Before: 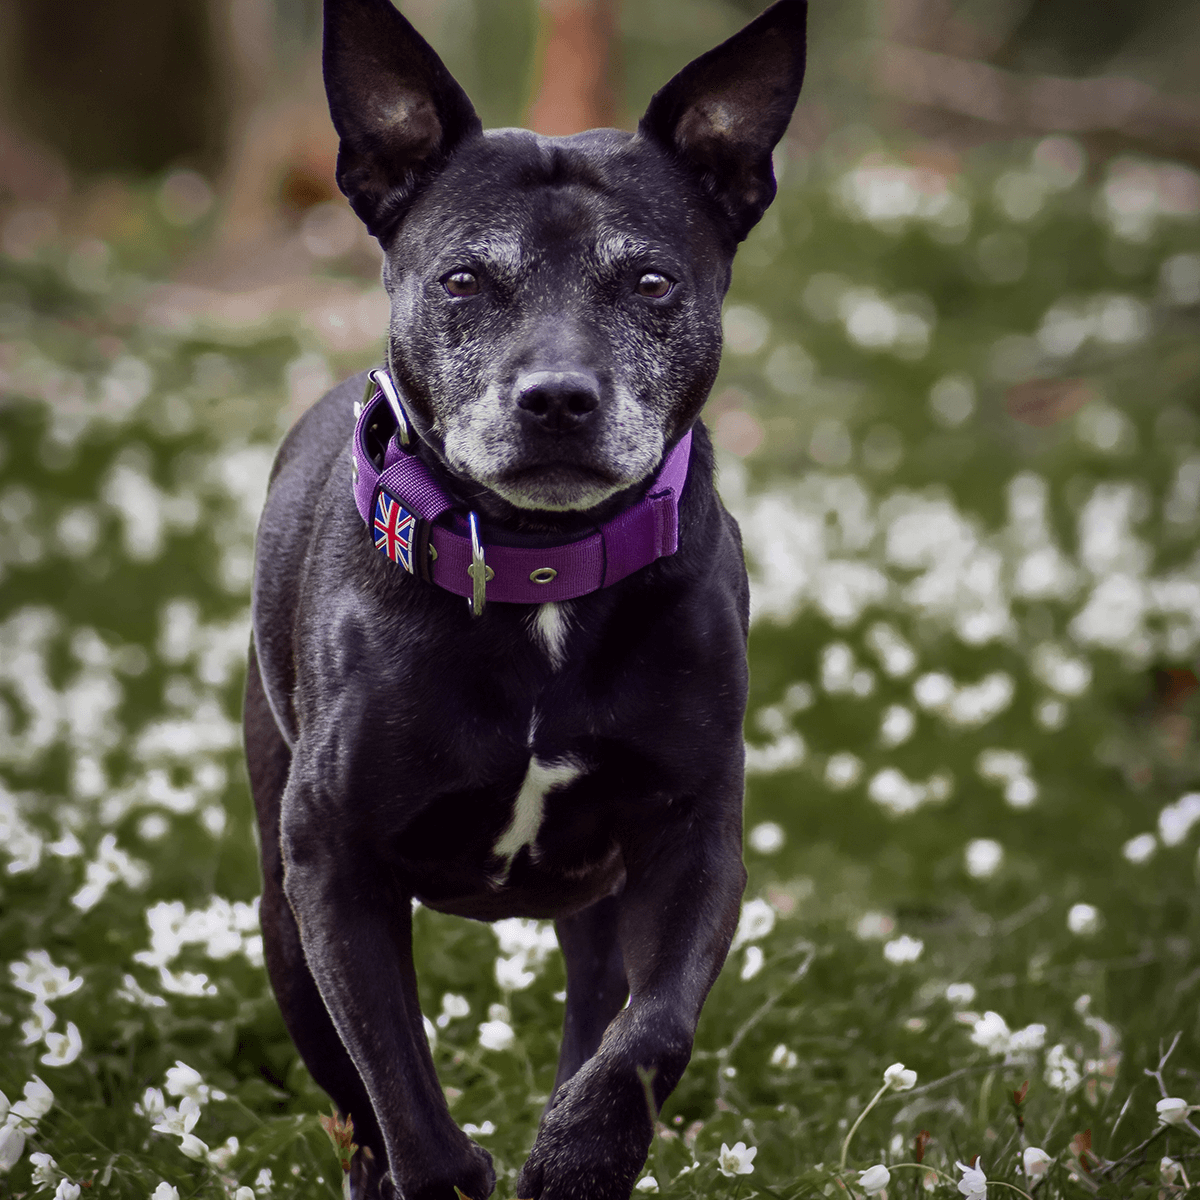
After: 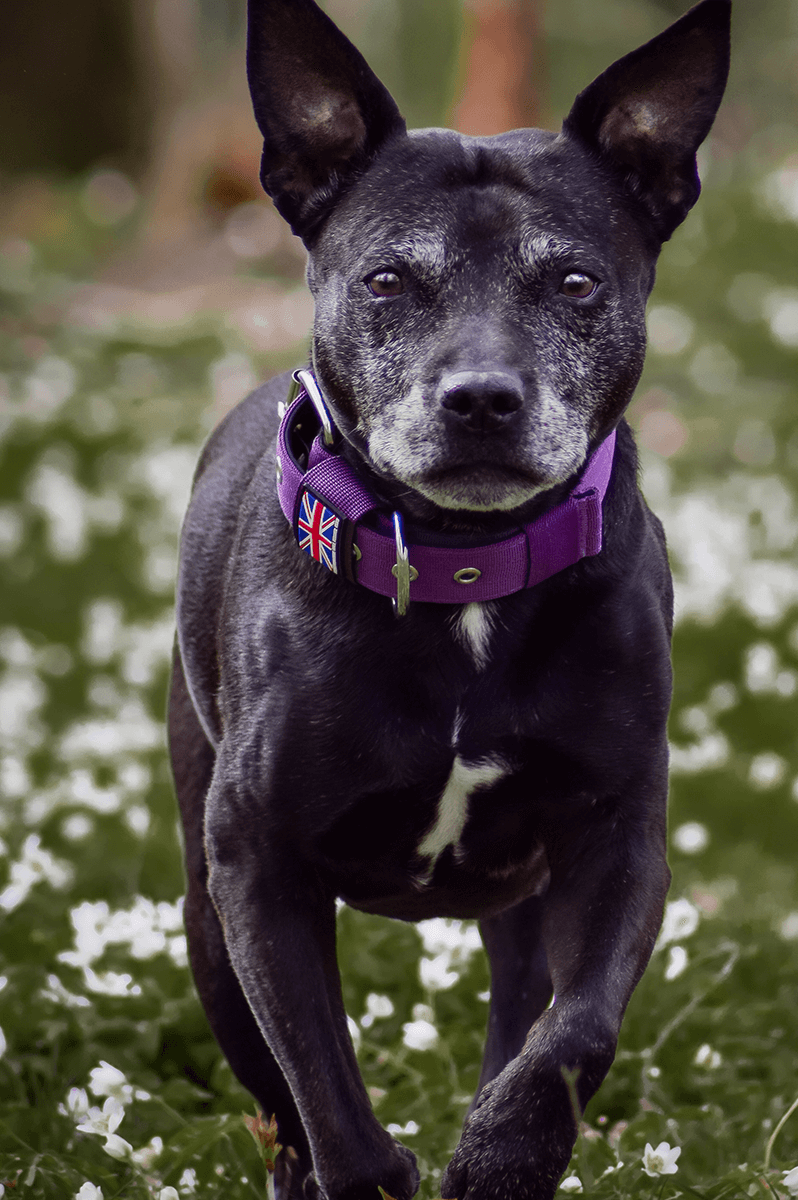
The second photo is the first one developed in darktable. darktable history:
crop and rotate: left 6.399%, right 27.023%
contrast brightness saturation: contrast -0.014, brightness -0.009, saturation 0.038
